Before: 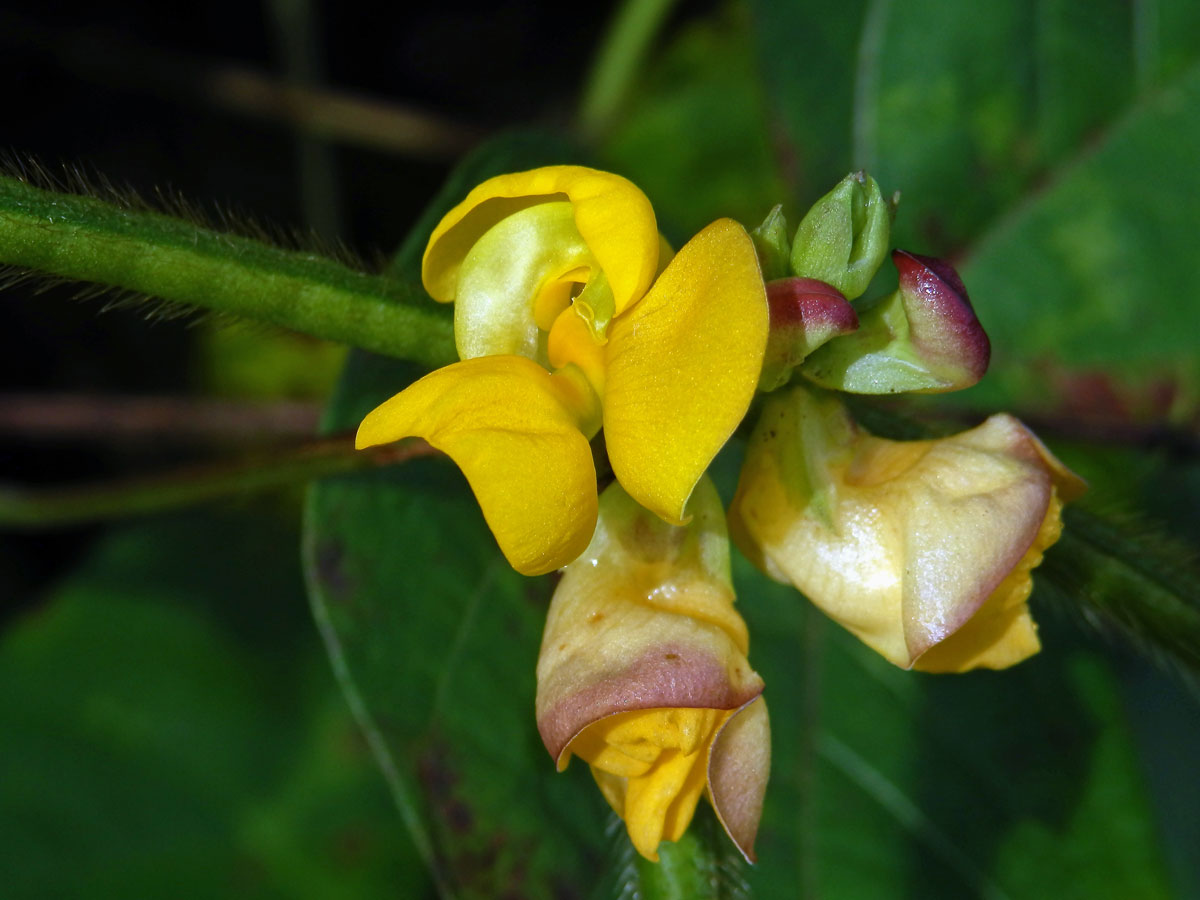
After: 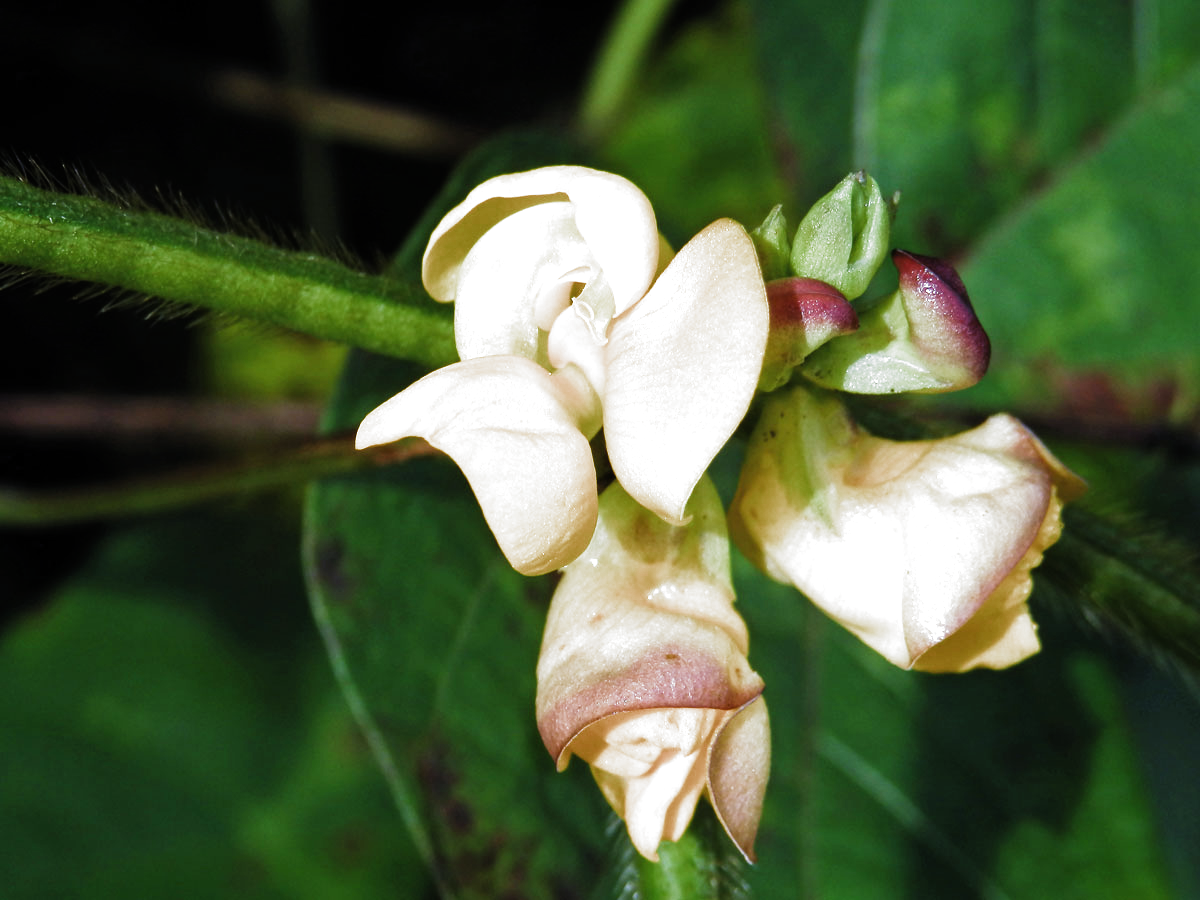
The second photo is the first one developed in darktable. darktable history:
filmic rgb: black relative exposure -8.01 EV, white relative exposure 2.33 EV, hardness 6.53, color science v5 (2021), contrast in shadows safe, contrast in highlights safe
exposure: black level correction 0, exposure 0.697 EV, compensate highlight preservation false
